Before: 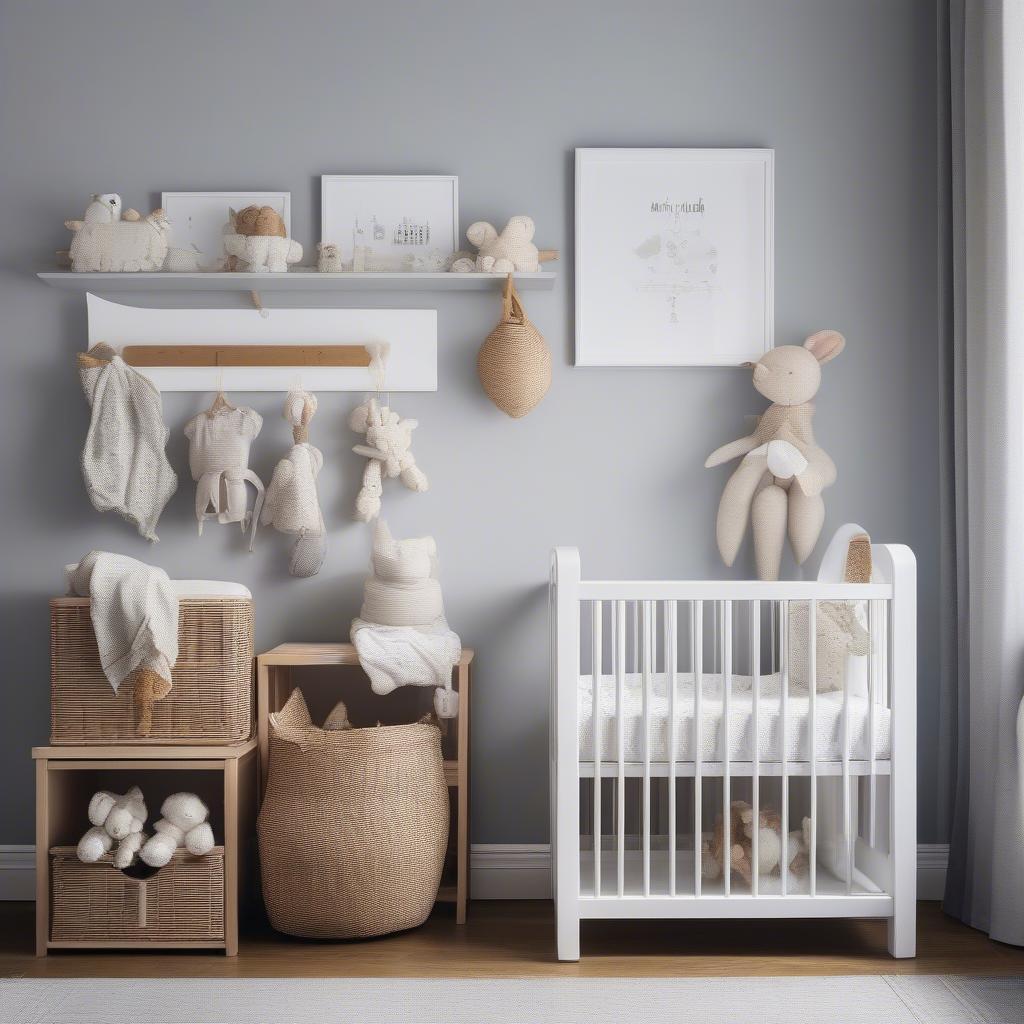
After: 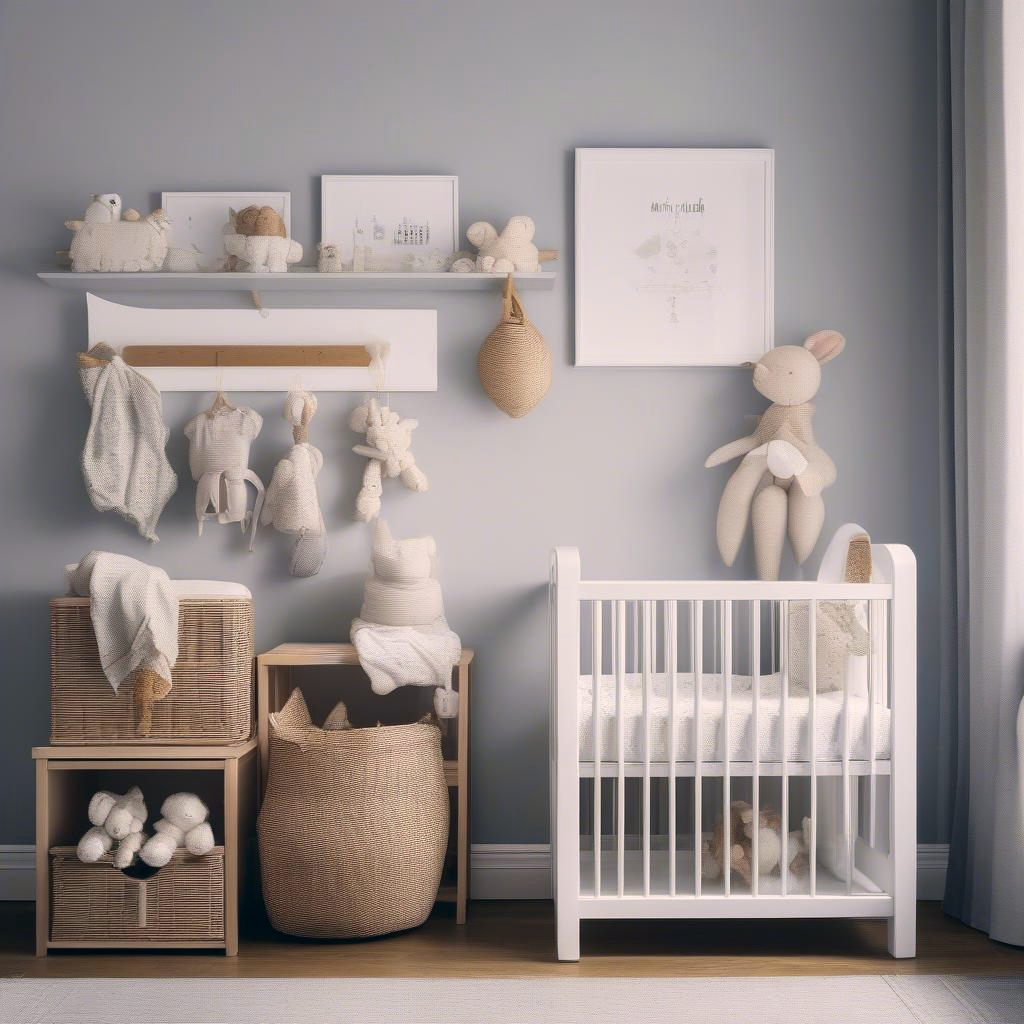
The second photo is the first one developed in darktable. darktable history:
color correction: highlights a* 5.36, highlights b* 5.32, shadows a* -4.24, shadows b* -5.08
